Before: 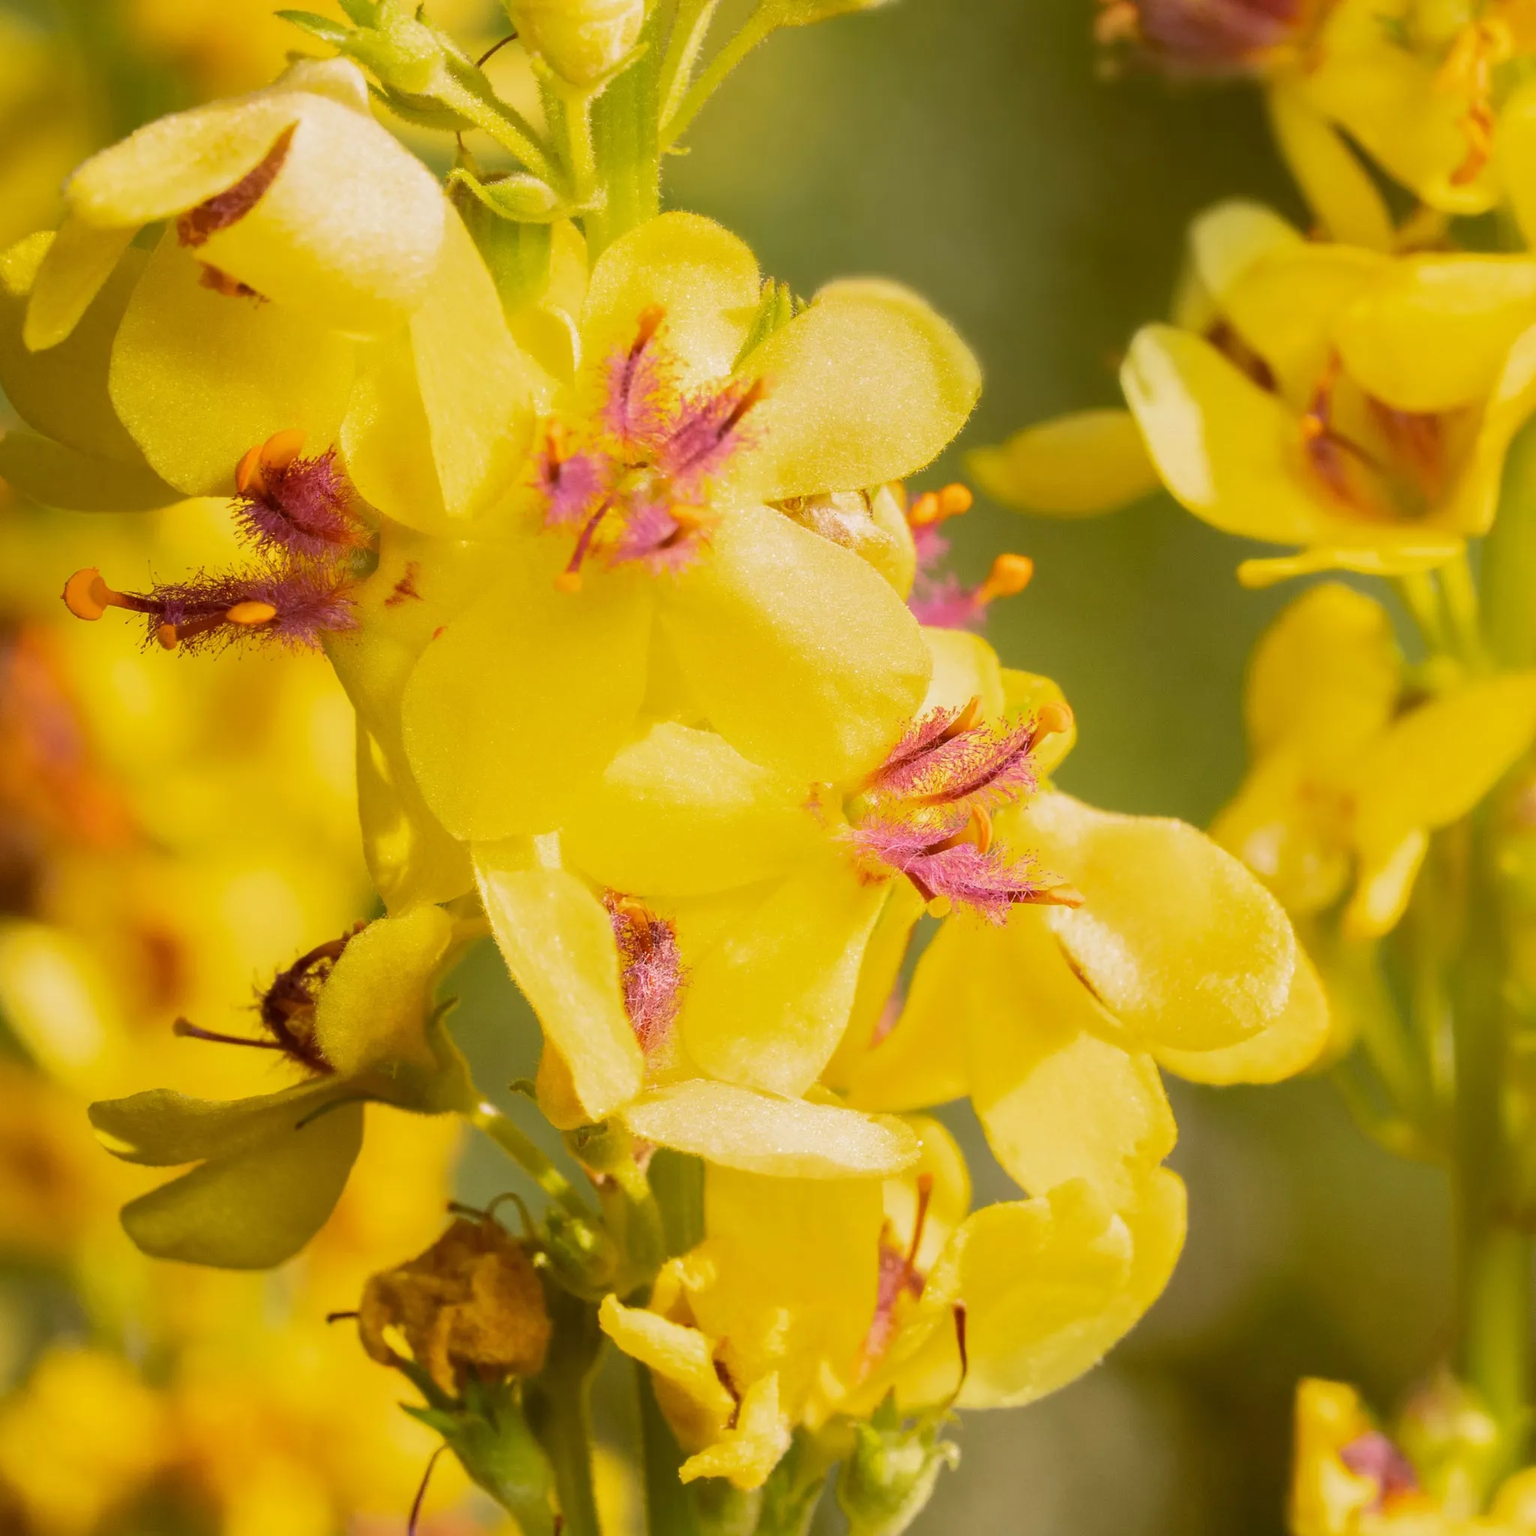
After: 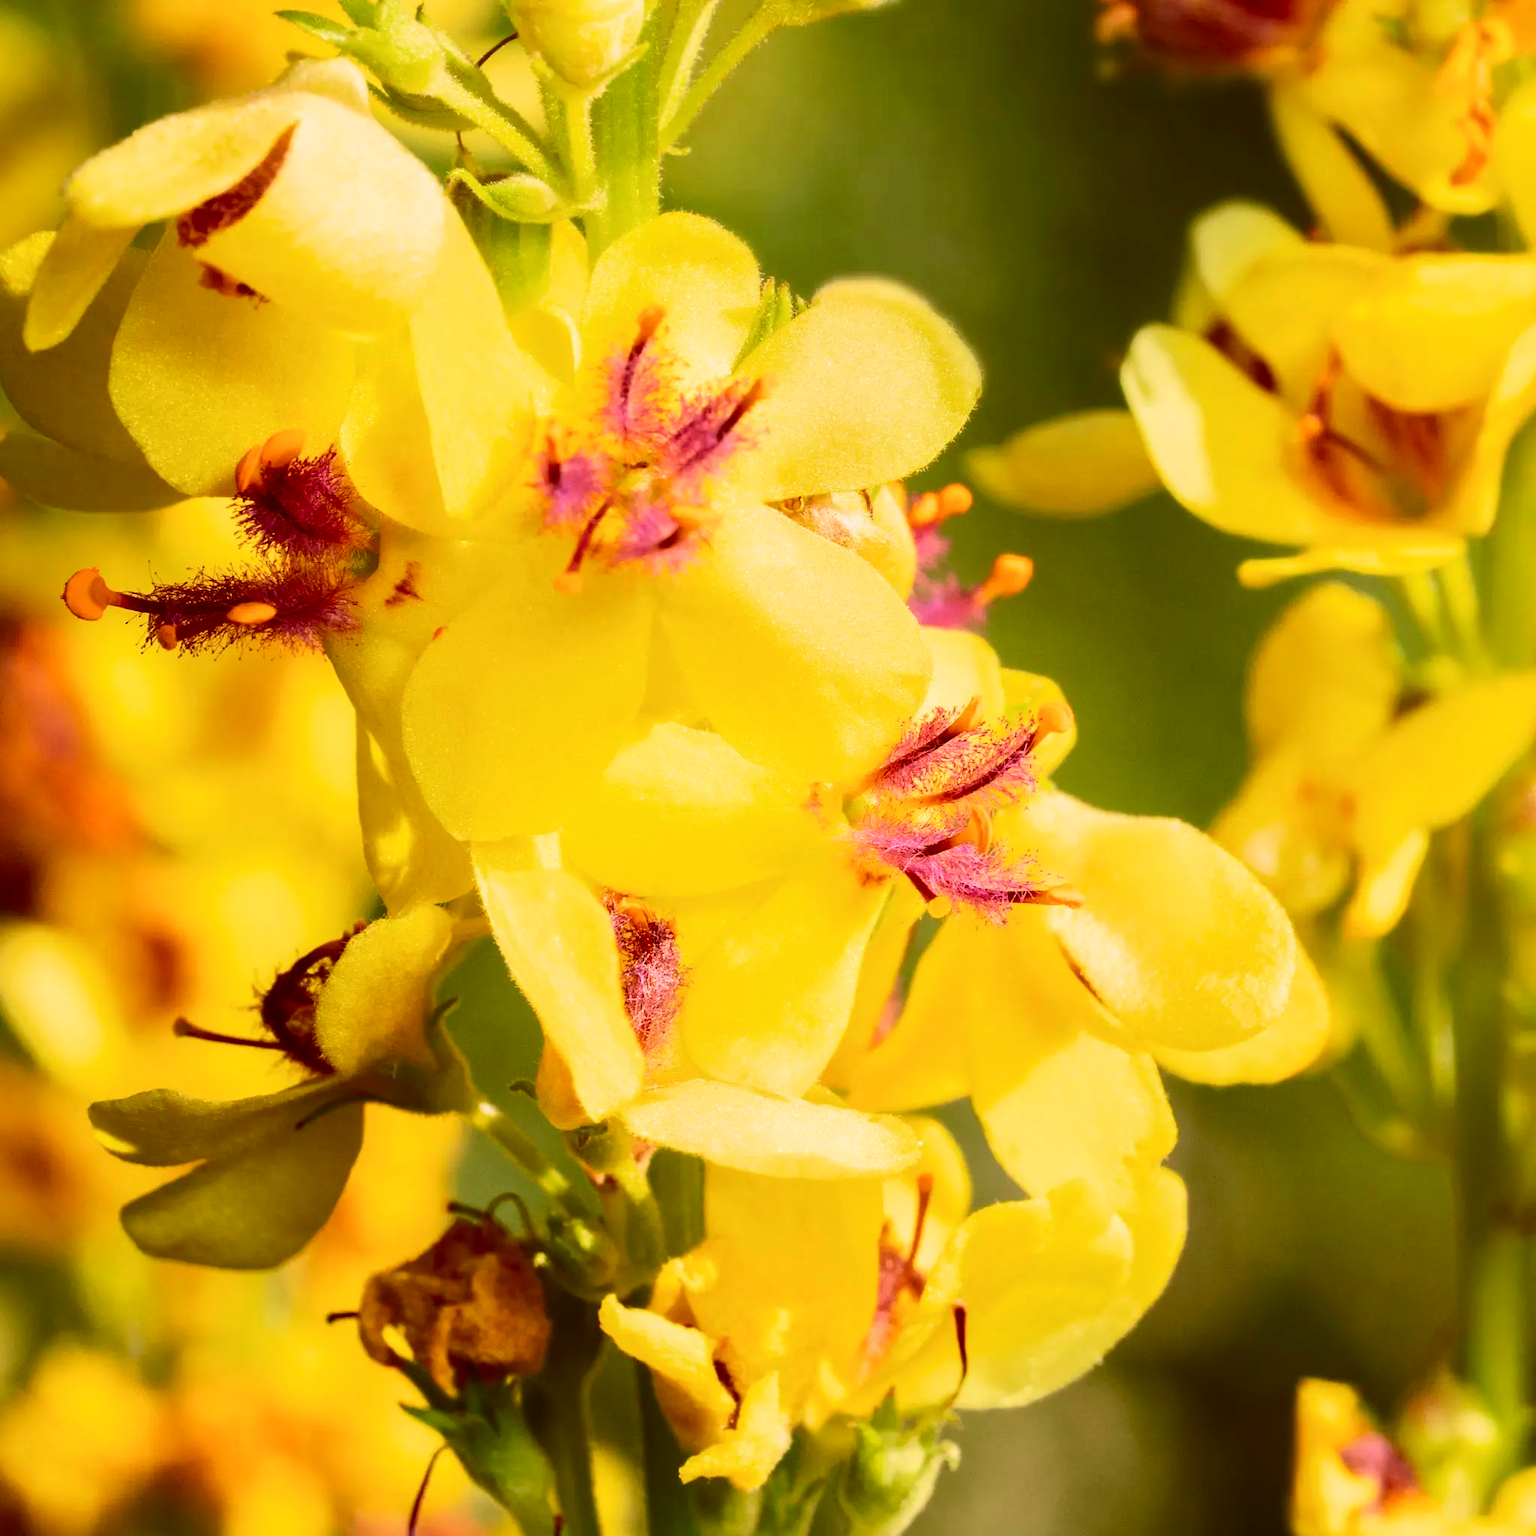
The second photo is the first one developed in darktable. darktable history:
contrast brightness saturation: contrast 0.07, brightness -0.14, saturation 0.11
tone curve: curves: ch0 [(0, 0) (0.051, 0.021) (0.11, 0.069) (0.249, 0.235) (0.452, 0.526) (0.596, 0.713) (0.703, 0.83) (0.851, 0.938) (1, 1)]; ch1 [(0, 0) (0.1, 0.038) (0.318, 0.221) (0.413, 0.325) (0.443, 0.412) (0.483, 0.474) (0.503, 0.501) (0.516, 0.517) (0.548, 0.568) (0.569, 0.599) (0.594, 0.634) (0.666, 0.701) (1, 1)]; ch2 [(0, 0) (0.453, 0.435) (0.479, 0.476) (0.504, 0.5) (0.529, 0.537) (0.556, 0.583) (0.584, 0.618) (0.824, 0.815) (1, 1)], color space Lab, independent channels, preserve colors none
